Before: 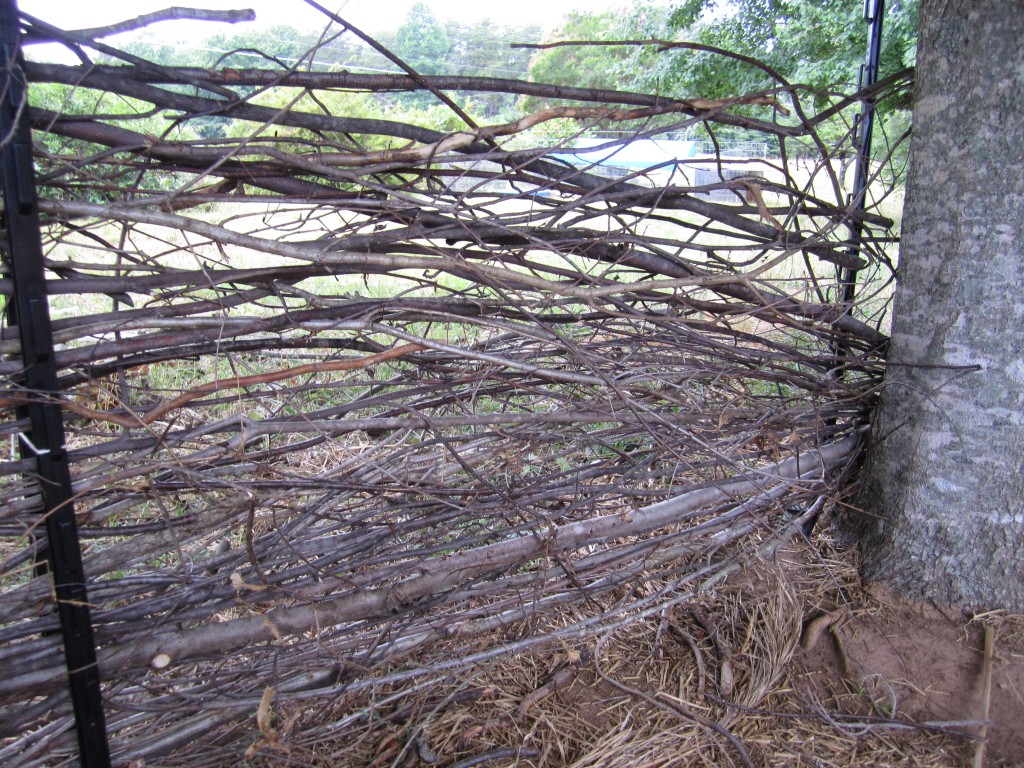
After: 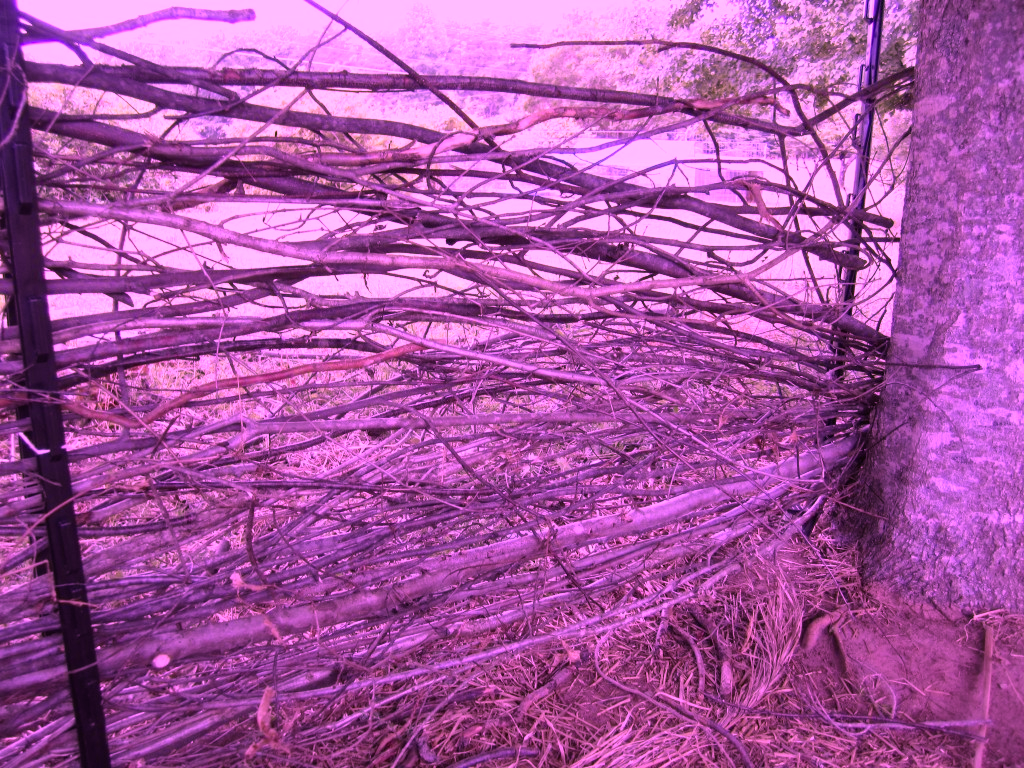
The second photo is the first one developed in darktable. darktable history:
color calibration: gray › normalize channels true, illuminant custom, x 0.263, y 0.52, temperature 7037.29 K, gamut compression 0.022
